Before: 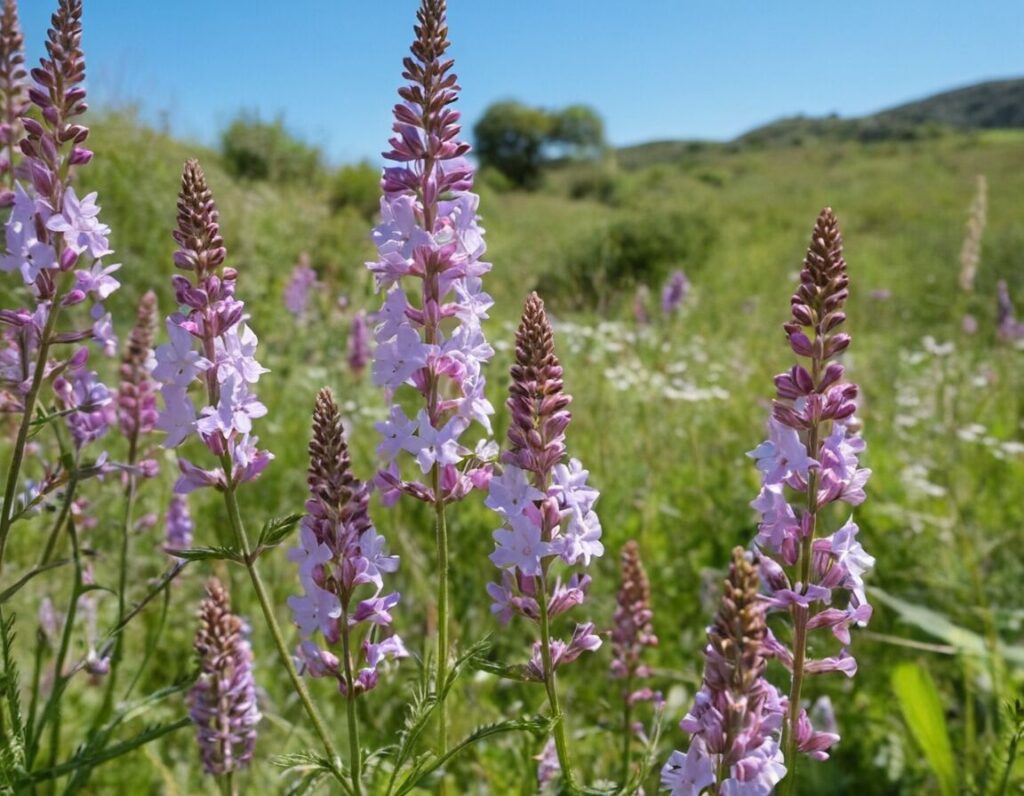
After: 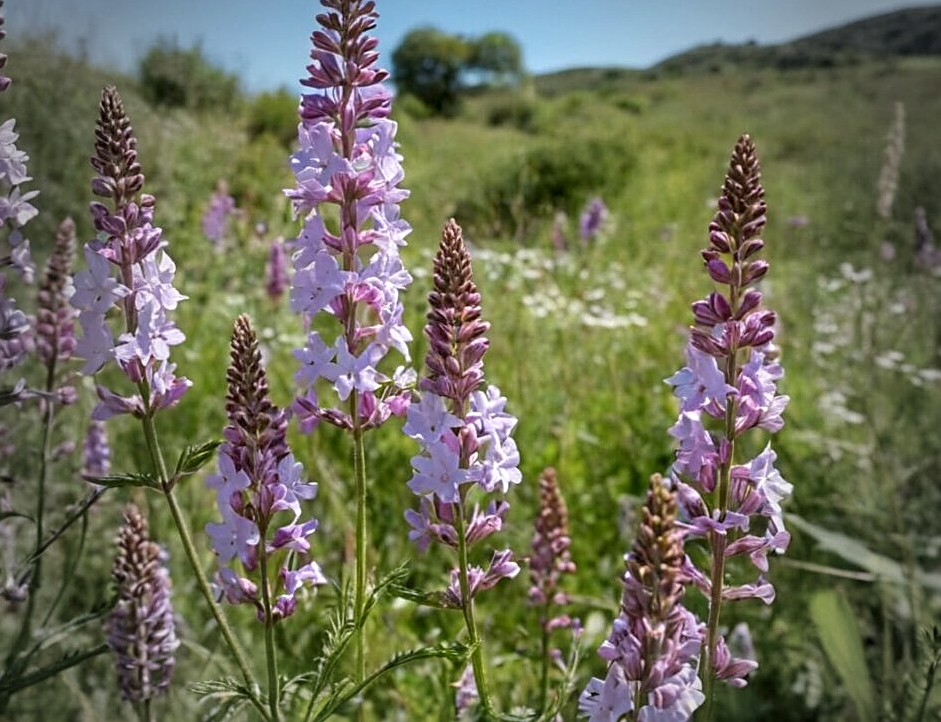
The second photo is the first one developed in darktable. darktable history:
vignetting: fall-off start 64.62%, width/height ratio 0.883
sharpen: on, module defaults
shadows and highlights: soften with gaussian
local contrast: on, module defaults
crop and rotate: left 8.101%, top 9.179%
